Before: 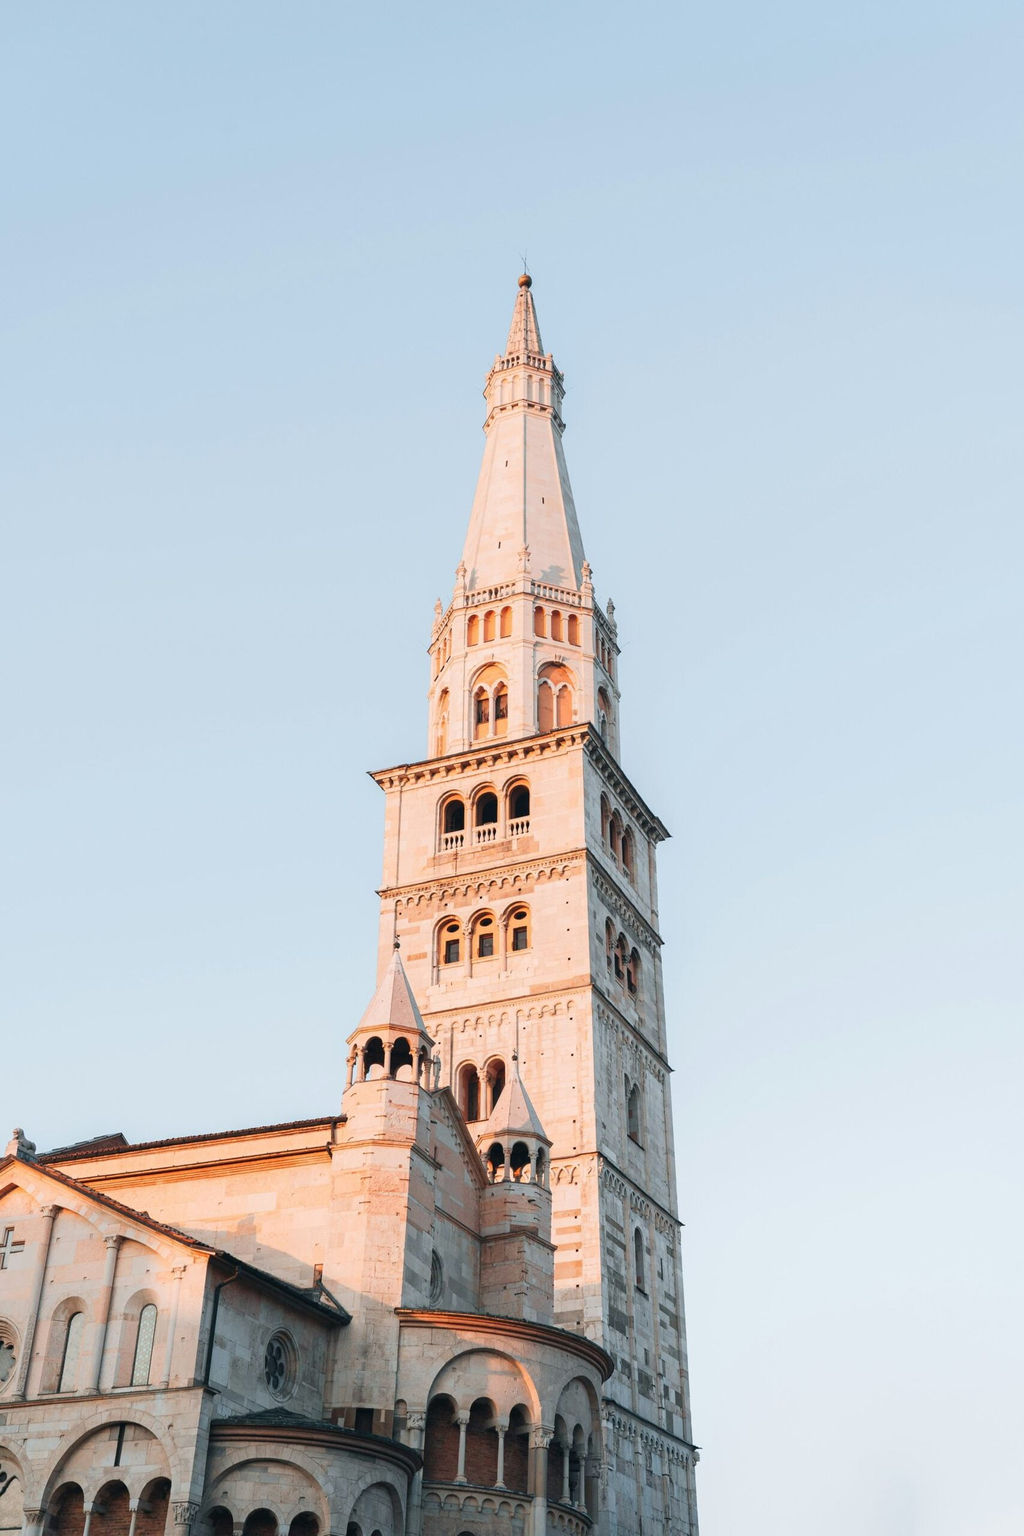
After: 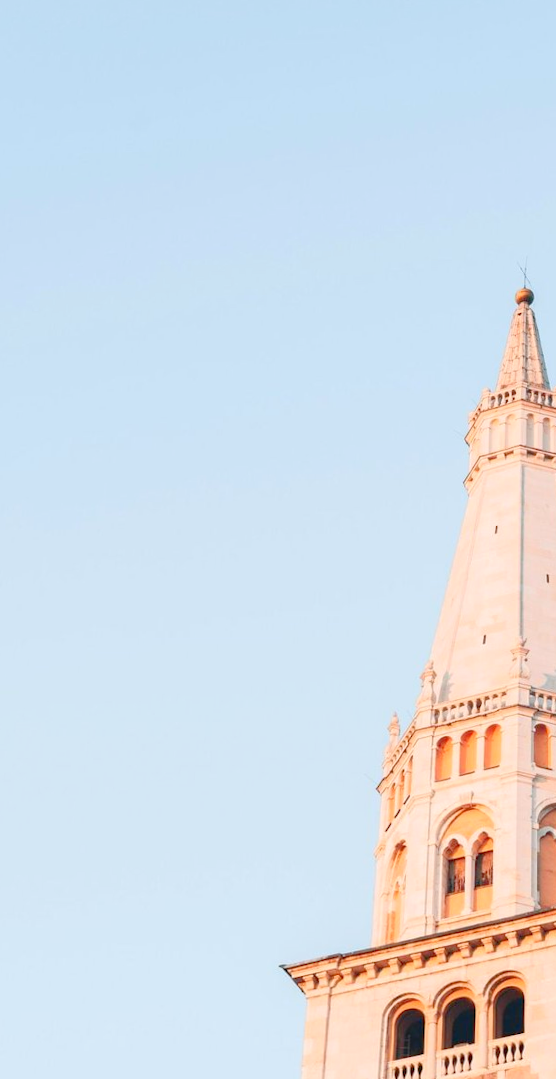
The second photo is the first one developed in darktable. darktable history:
levels: levels [0, 0.43, 0.984]
rotate and perspective: rotation 0.72°, lens shift (vertical) -0.352, lens shift (horizontal) -0.051, crop left 0.152, crop right 0.859, crop top 0.019, crop bottom 0.964
crop and rotate: left 10.817%, top 0.062%, right 47.194%, bottom 53.626%
